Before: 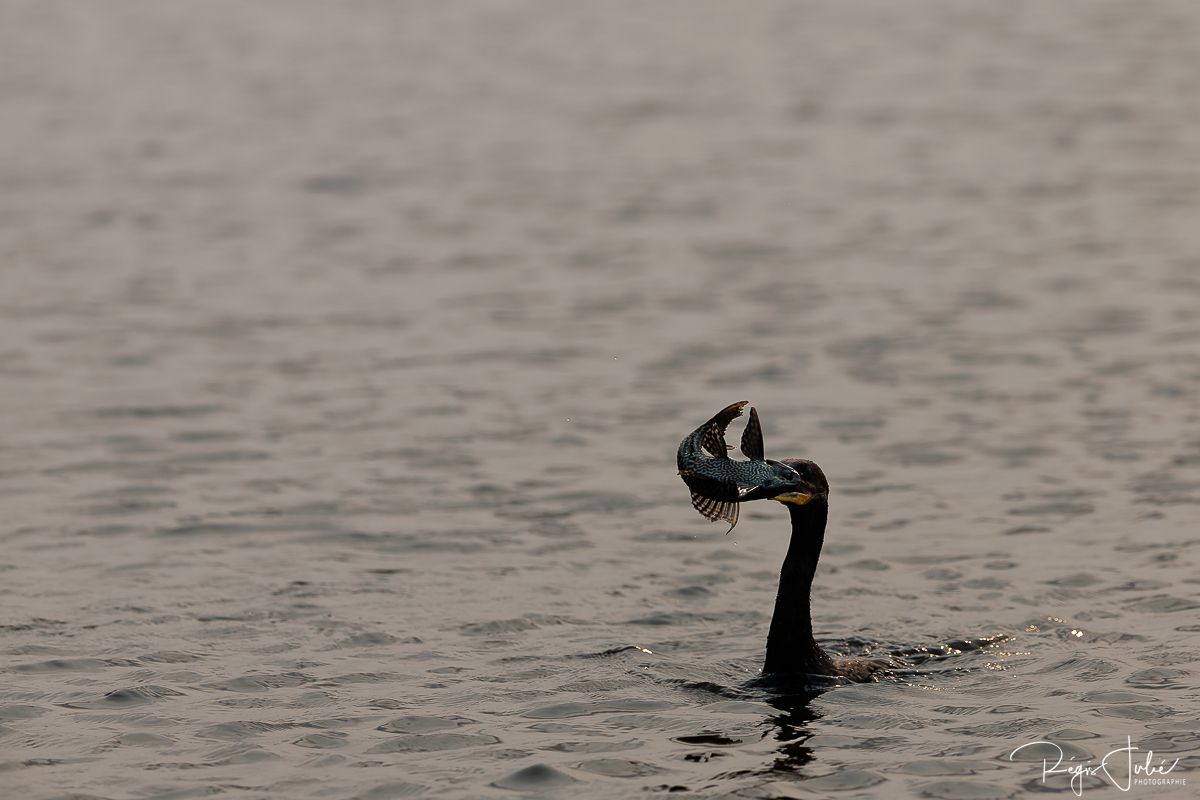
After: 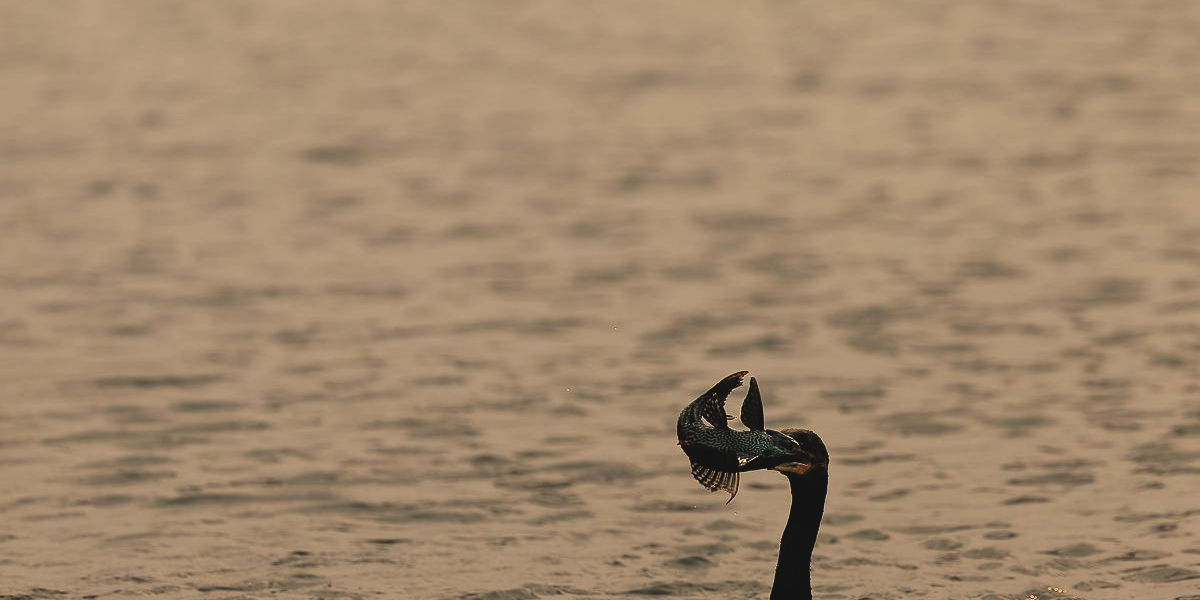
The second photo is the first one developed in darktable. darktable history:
tone equalizer: -8 EV -0.75 EV, -7 EV -0.7 EV, -6 EV -0.6 EV, -5 EV -0.4 EV, -3 EV 0.4 EV, -2 EV 0.6 EV, -1 EV 0.7 EV, +0 EV 0.75 EV, edges refinement/feathering 500, mask exposure compensation -1.57 EV, preserve details no
exposure: black level correction -0.015, exposure -0.5 EV, compensate highlight preservation false
crop: top 3.857%, bottom 21.132%
white balance: red 1.123, blue 0.83
